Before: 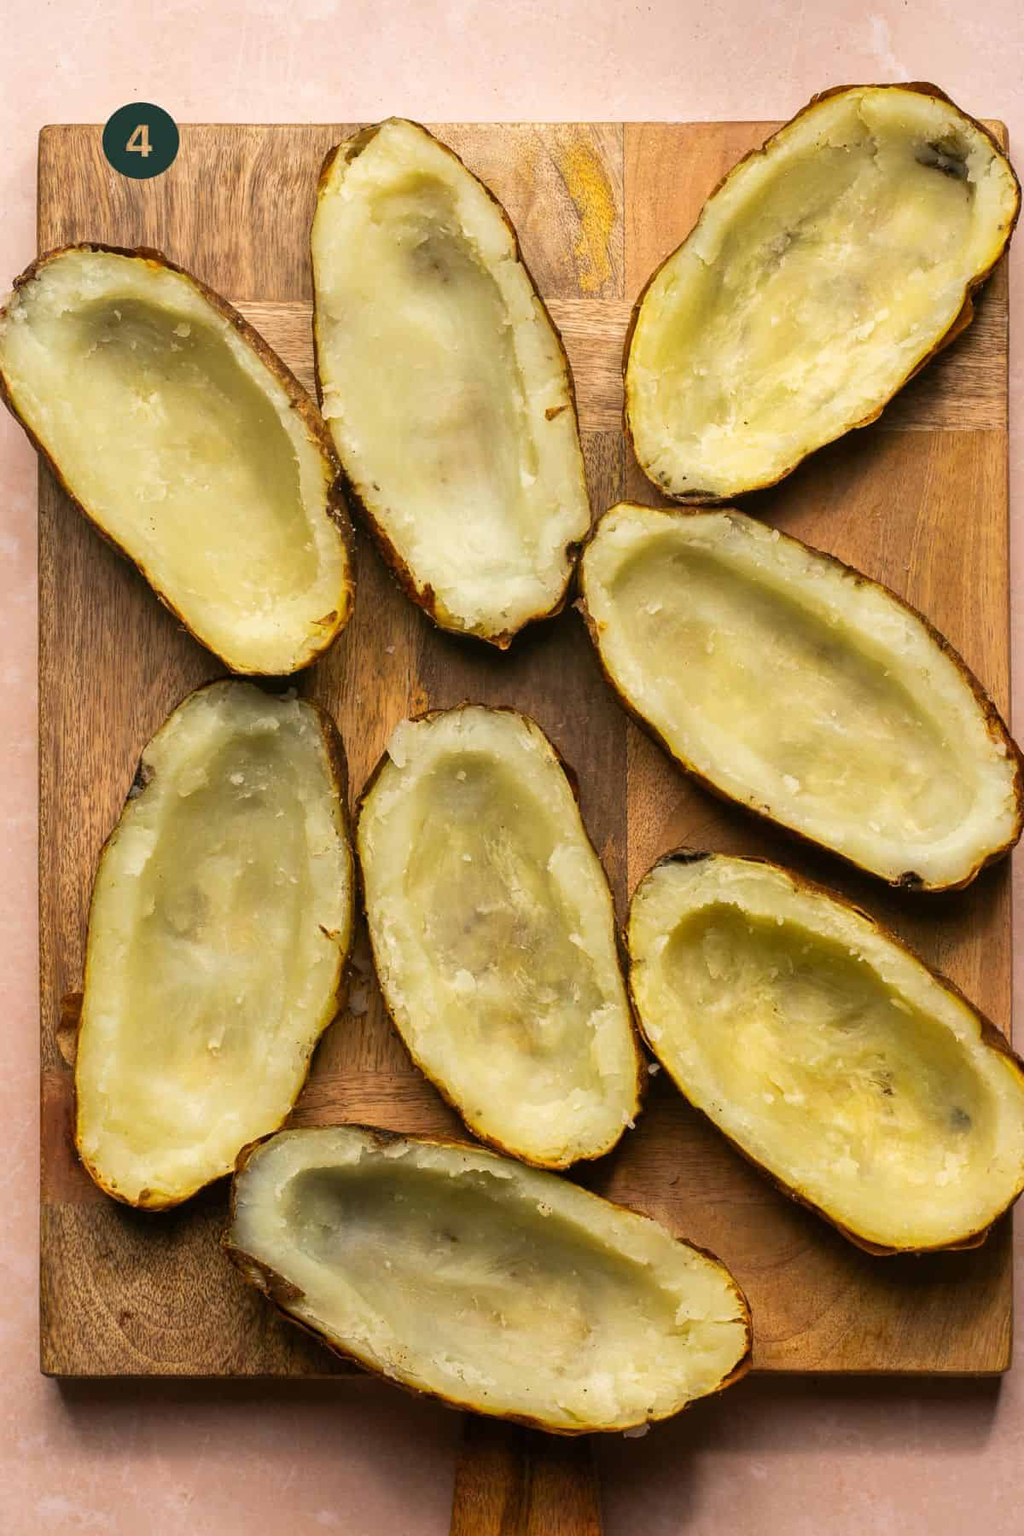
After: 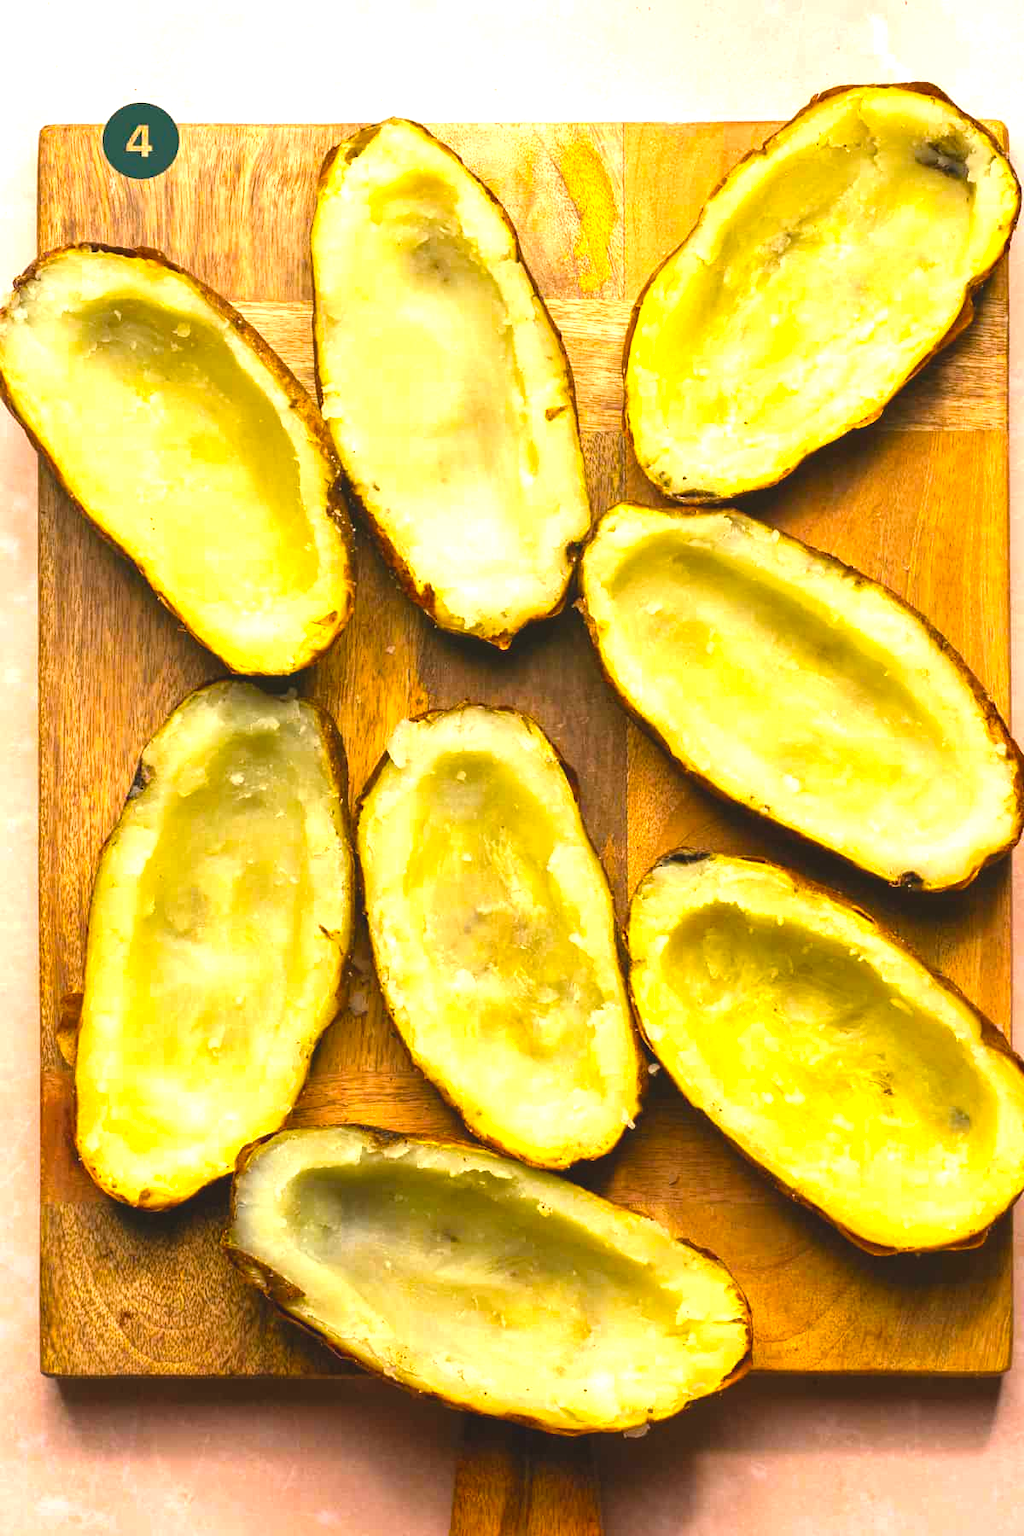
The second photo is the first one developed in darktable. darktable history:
color balance rgb: perceptual saturation grading › global saturation 30.283%, global vibrance 20%
exposure: black level correction -0.005, exposure 1.007 EV, compensate highlight preservation false
